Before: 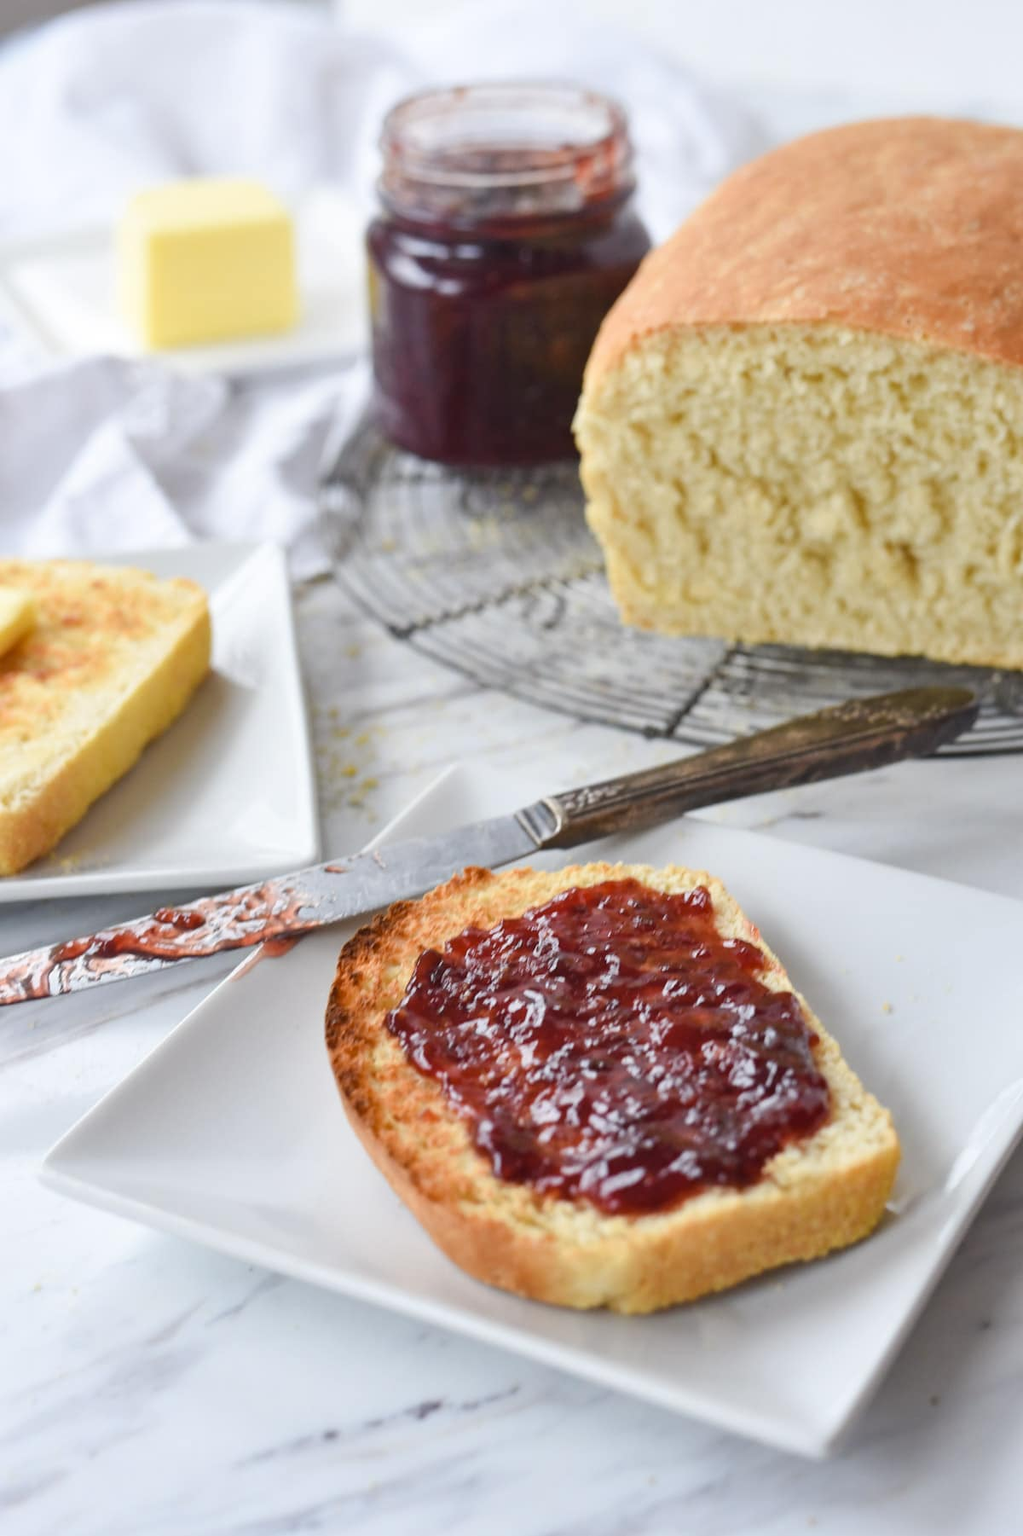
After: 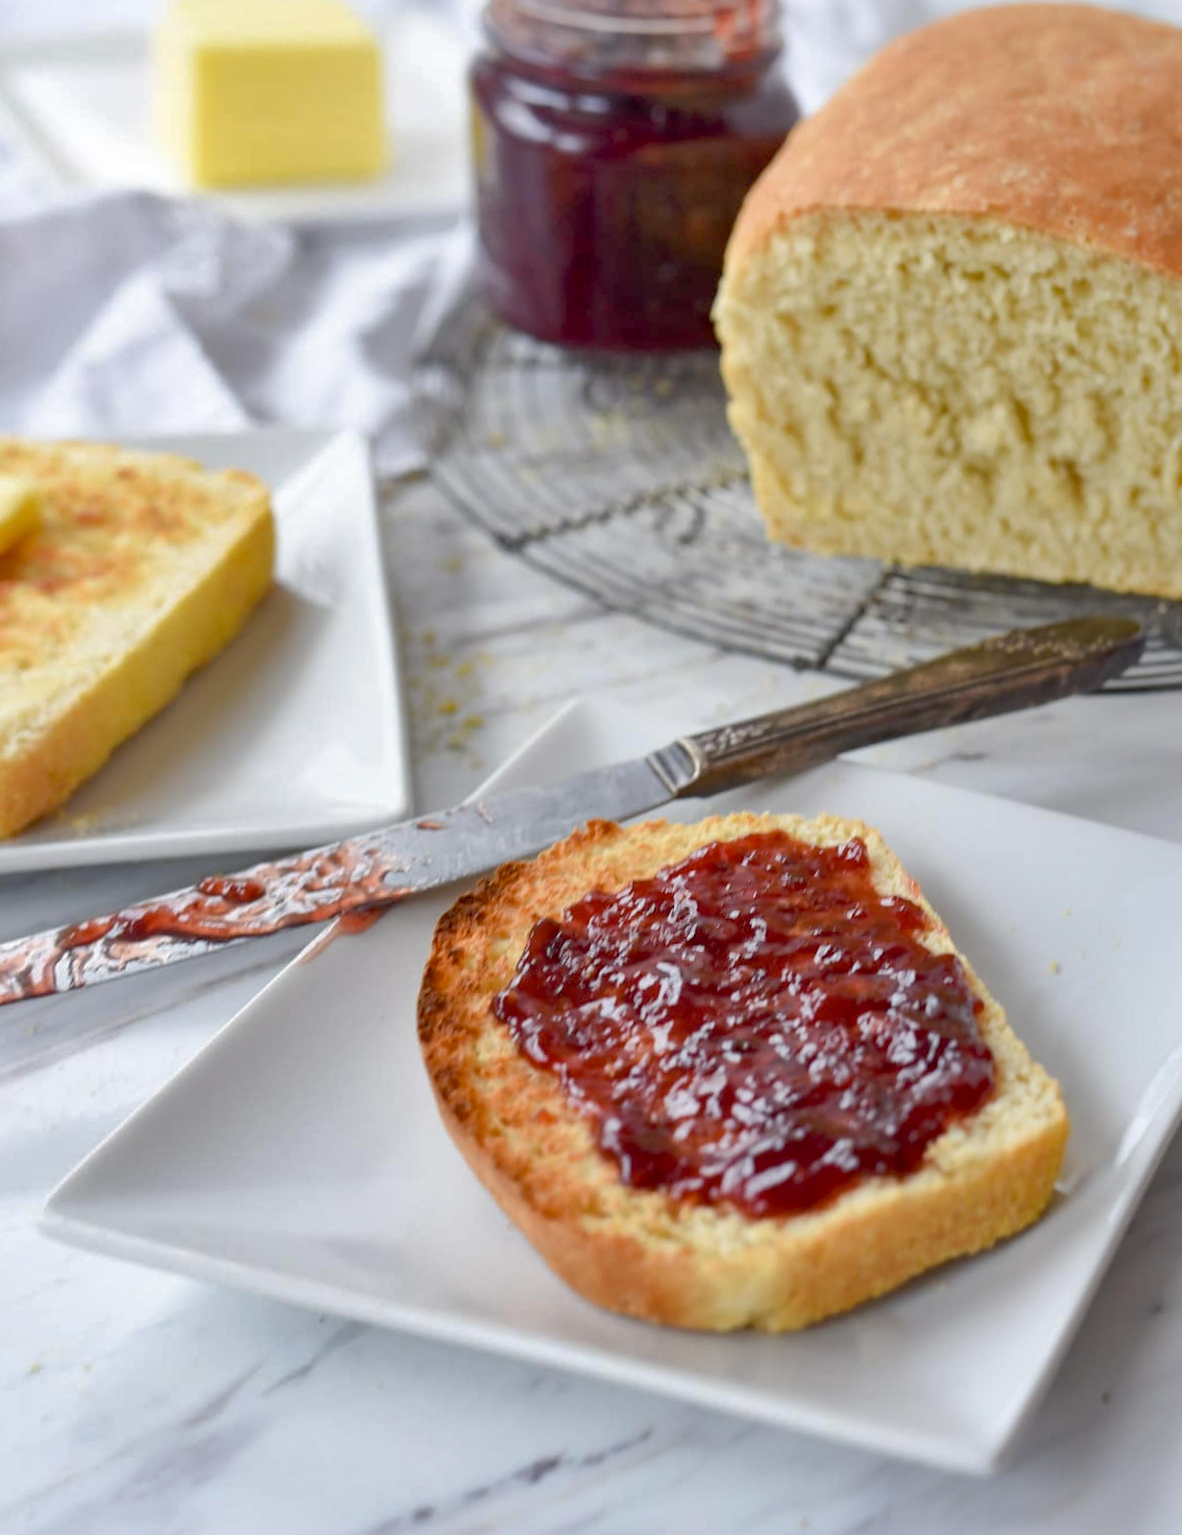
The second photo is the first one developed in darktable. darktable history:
exposure: black level correction 0.009, compensate highlight preservation false
shadows and highlights: on, module defaults
crop and rotate: top 6.25%
rotate and perspective: rotation -0.013°, lens shift (vertical) -0.027, lens shift (horizontal) 0.178, crop left 0.016, crop right 0.989, crop top 0.082, crop bottom 0.918
